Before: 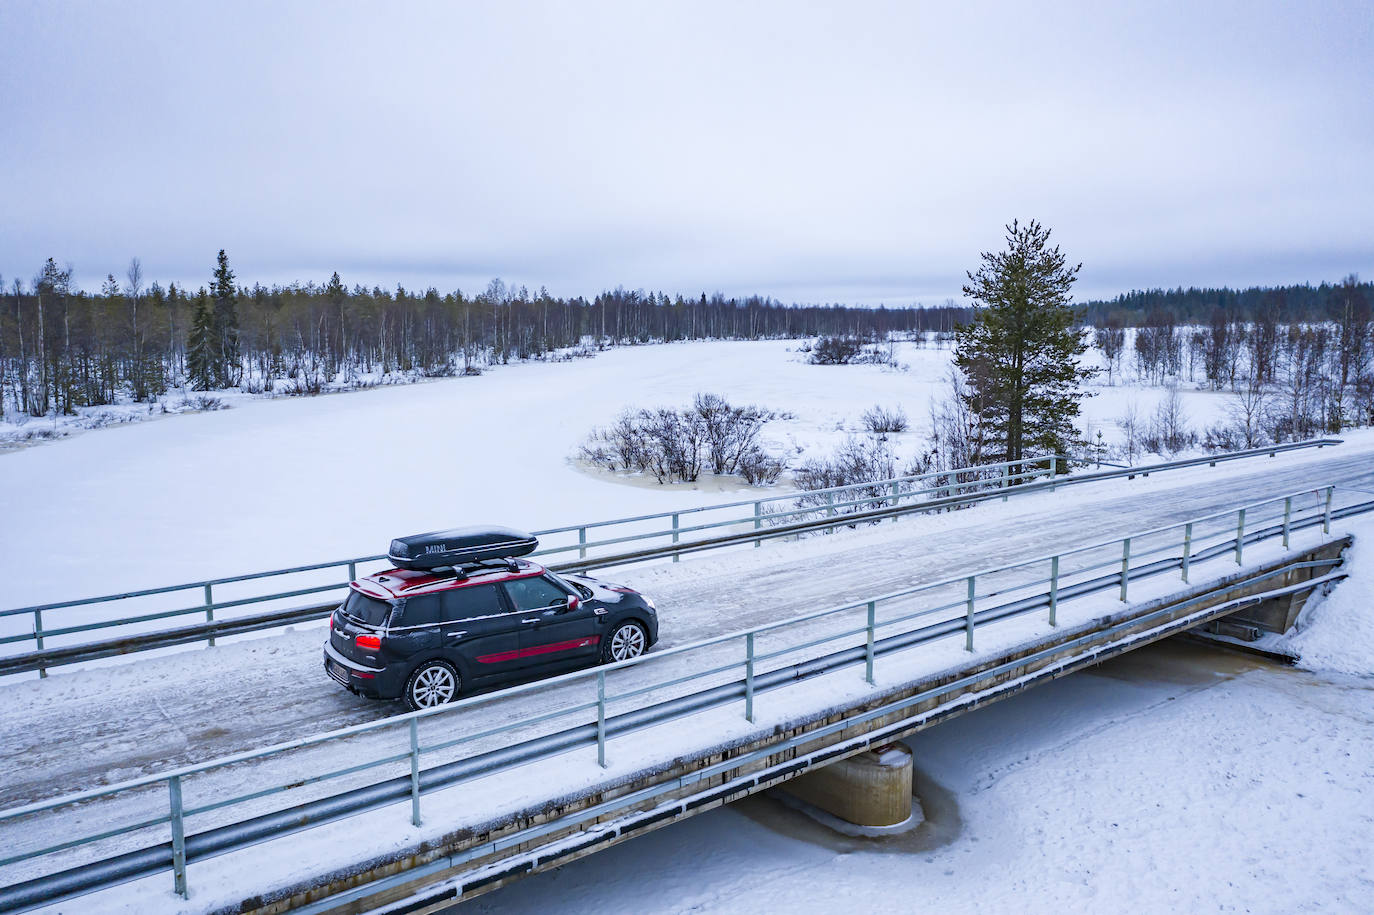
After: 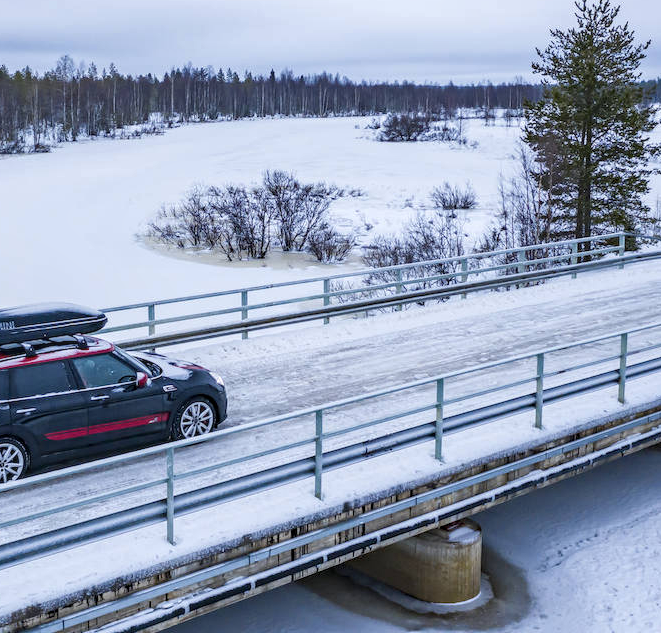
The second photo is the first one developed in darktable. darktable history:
crop: left 31.375%, top 24.419%, right 20.467%, bottom 6.299%
local contrast: on, module defaults
